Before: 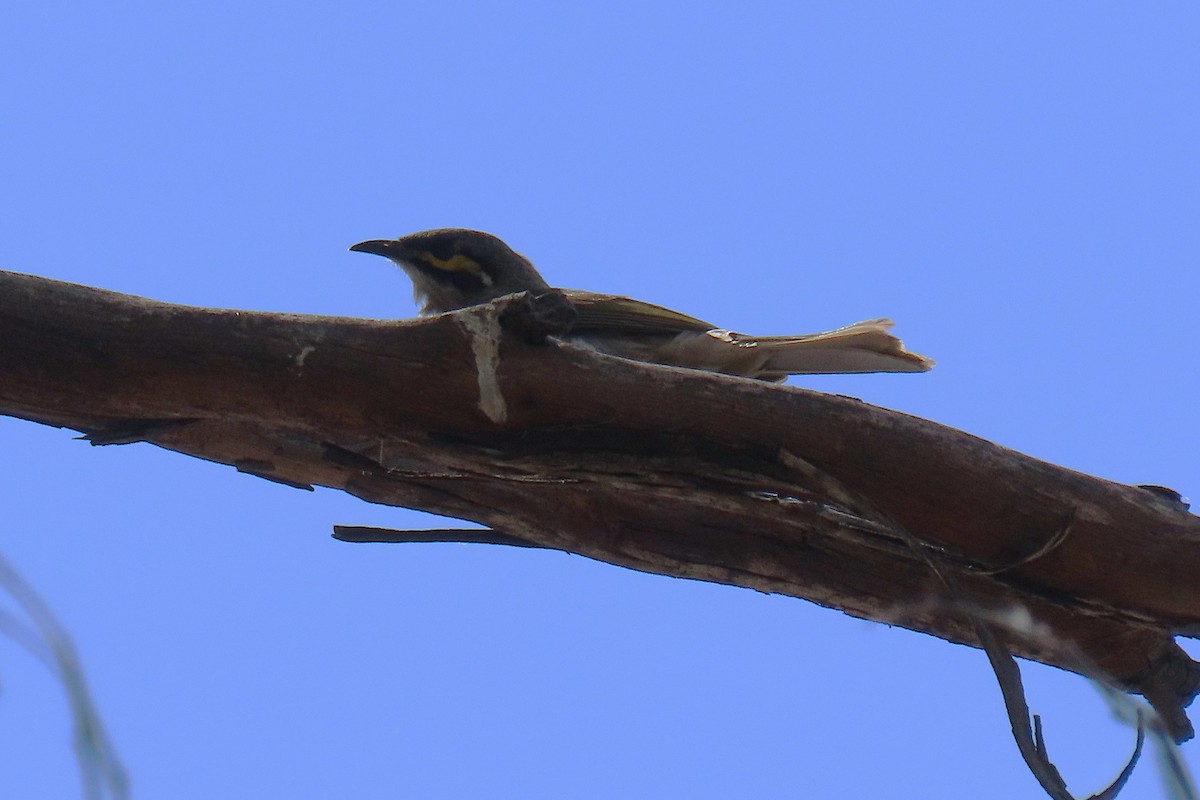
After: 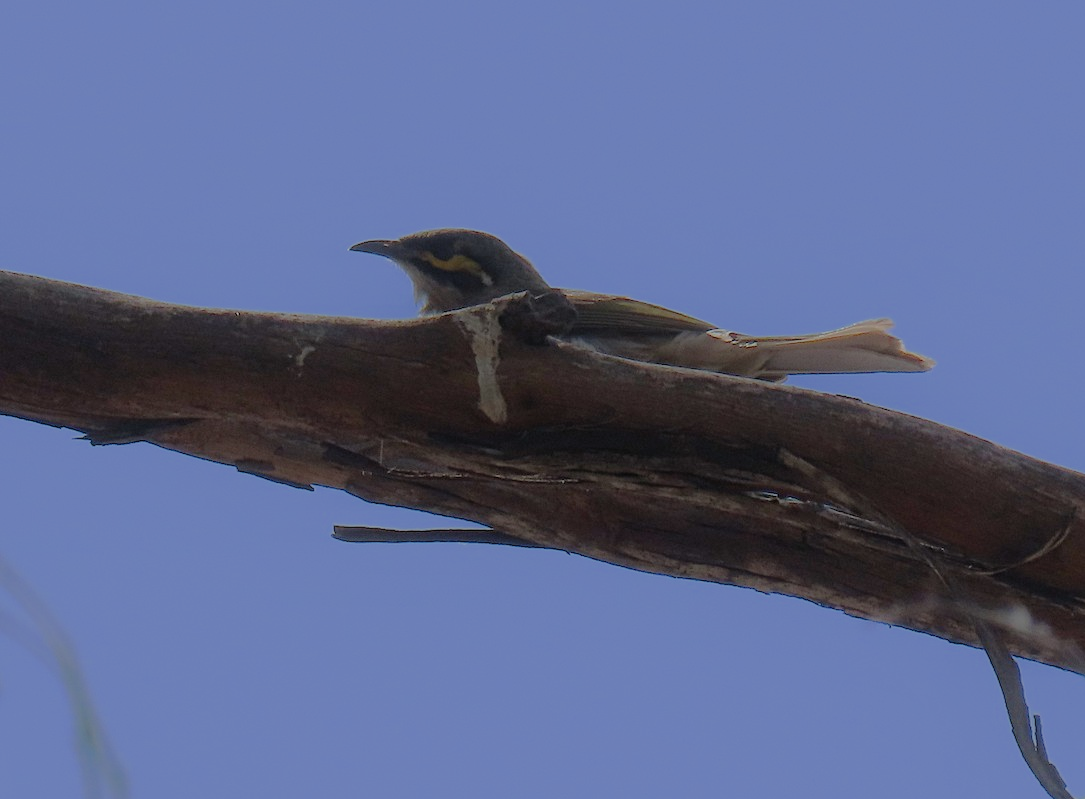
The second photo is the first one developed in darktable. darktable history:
filmic rgb: black relative exposure -8.02 EV, white relative exposure 8.02 EV, hardness 2.43, latitude 10.36%, contrast 0.725, highlights saturation mix 9.17%, shadows ↔ highlights balance 1.68%
contrast equalizer: y [[0.439, 0.44, 0.442, 0.457, 0.493, 0.498], [0.5 ×6], [0.5 ×6], [0 ×6], [0 ×6]]
crop: right 9.517%, bottom 0.023%
